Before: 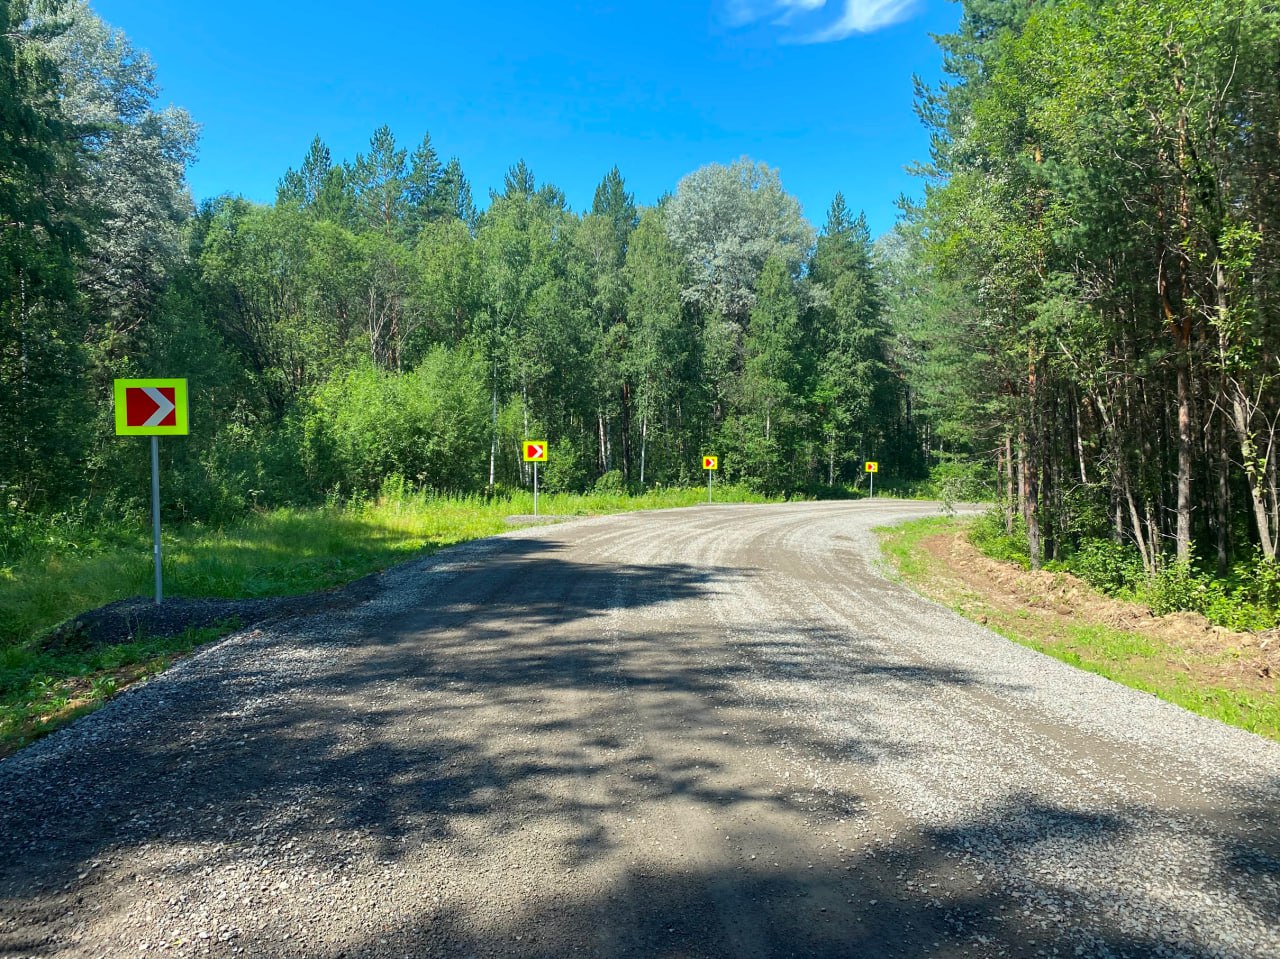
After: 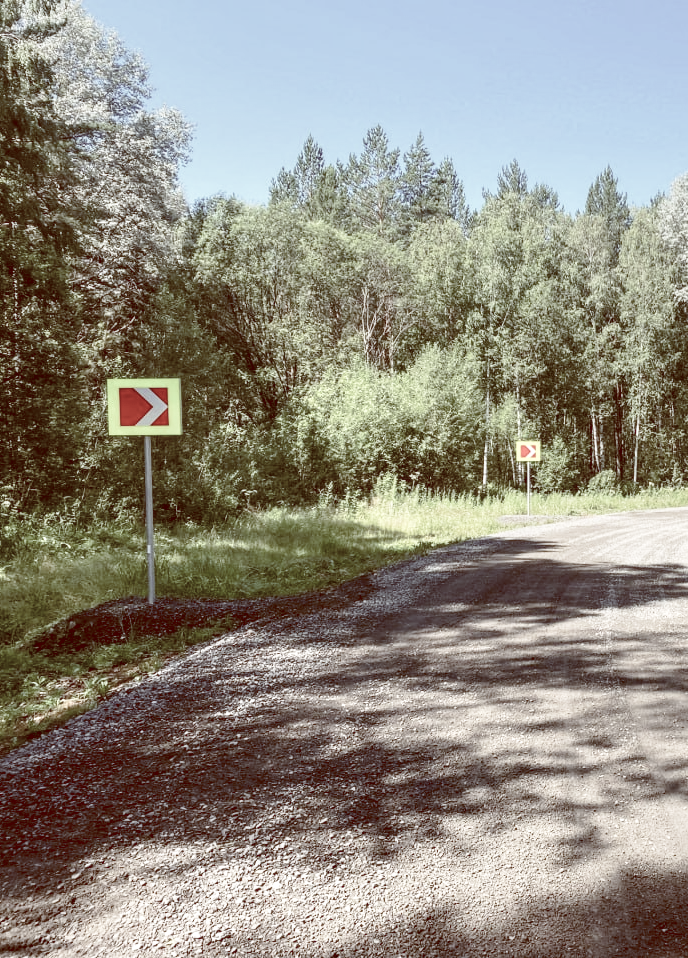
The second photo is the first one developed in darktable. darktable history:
crop: left 0.587%, right 45.588%, bottom 0.086%
base curve: curves: ch0 [(0, 0) (0.005, 0.002) (0.15, 0.3) (0.4, 0.7) (0.75, 0.95) (1, 1)], preserve colors none
color balance rgb: shadows lift › luminance 1%, shadows lift › chroma 0.2%, shadows lift › hue 20°, power › luminance 1%, power › chroma 0.4%, power › hue 34°, highlights gain › luminance 0.8%, highlights gain › chroma 0.4%, highlights gain › hue 44°, global offset › chroma 0.4%, global offset › hue 34°, white fulcrum 0.08 EV, linear chroma grading › shadows -7%, linear chroma grading › highlights -7%, linear chroma grading › global chroma -10%, linear chroma grading › mid-tones -8%, perceptual saturation grading › global saturation -28%, perceptual saturation grading › highlights -20%, perceptual saturation grading › mid-tones -24%, perceptual saturation grading › shadows -24%, perceptual brilliance grading › global brilliance -1%, perceptual brilliance grading › highlights -1%, perceptual brilliance grading › mid-tones -1%, perceptual brilliance grading › shadows -1%, global vibrance -17%, contrast -6%
local contrast: on, module defaults
